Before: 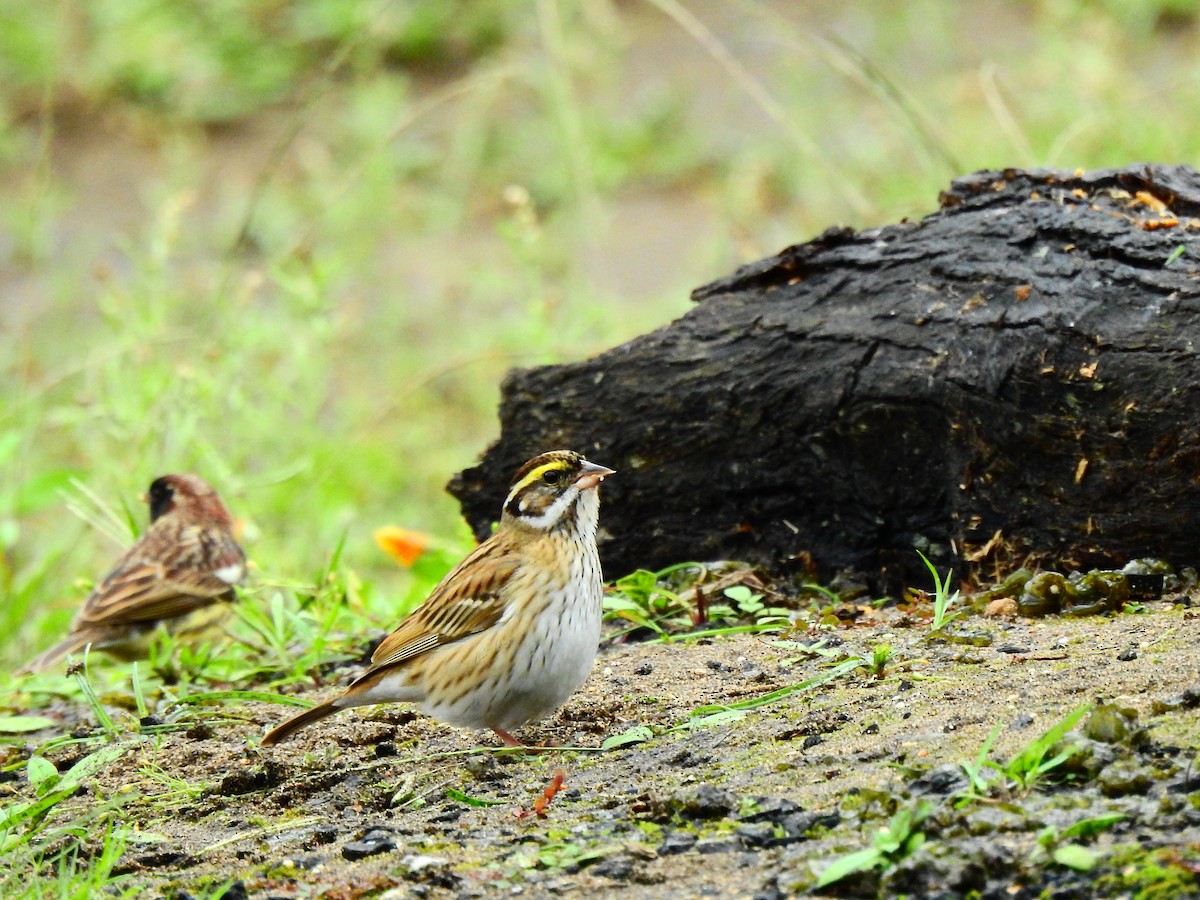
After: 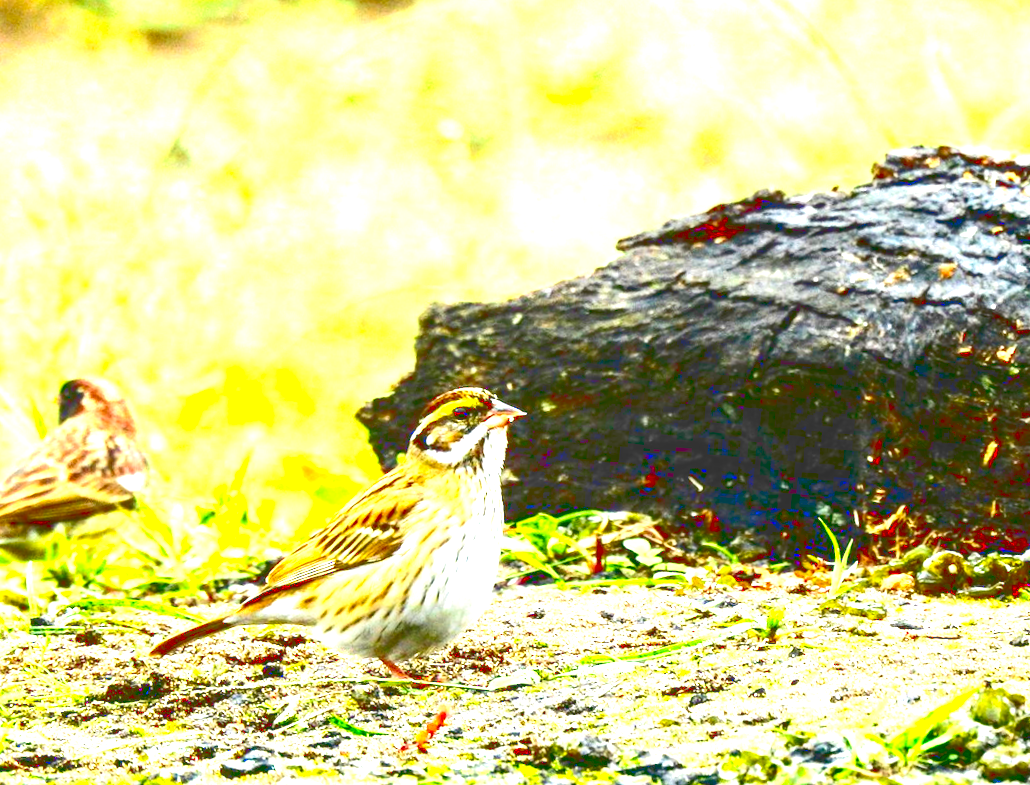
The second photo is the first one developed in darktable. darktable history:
color balance rgb: perceptual saturation grading › global saturation 20%, global vibrance 20%
crop and rotate: angle -3.27°, left 5.211%, top 5.211%, right 4.607%, bottom 4.607%
tone curve: curves: ch0 [(0, 0.137) (1, 1)], color space Lab, linked channels, preserve colors none
exposure: black level correction 0, exposure 1.675 EV, compensate exposure bias true, compensate highlight preservation false
rotate and perspective: rotation 1.72°, automatic cropping off
contrast brightness saturation: contrast 0.19, brightness -0.24, saturation 0.11
local contrast: on, module defaults
velvia: on, module defaults
